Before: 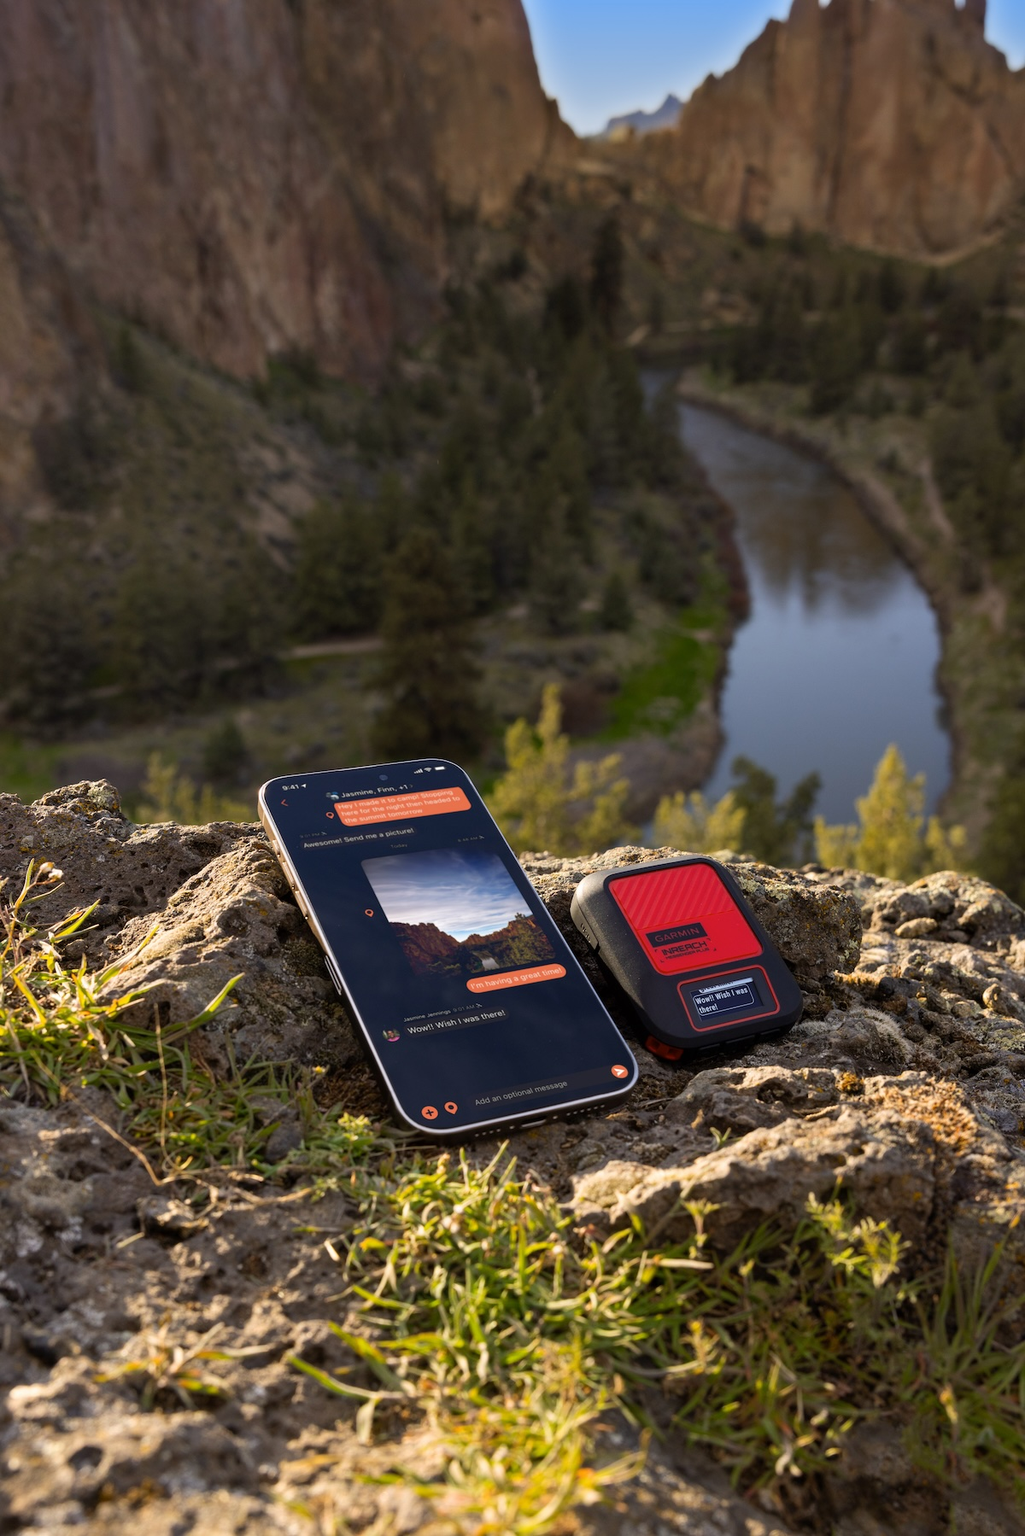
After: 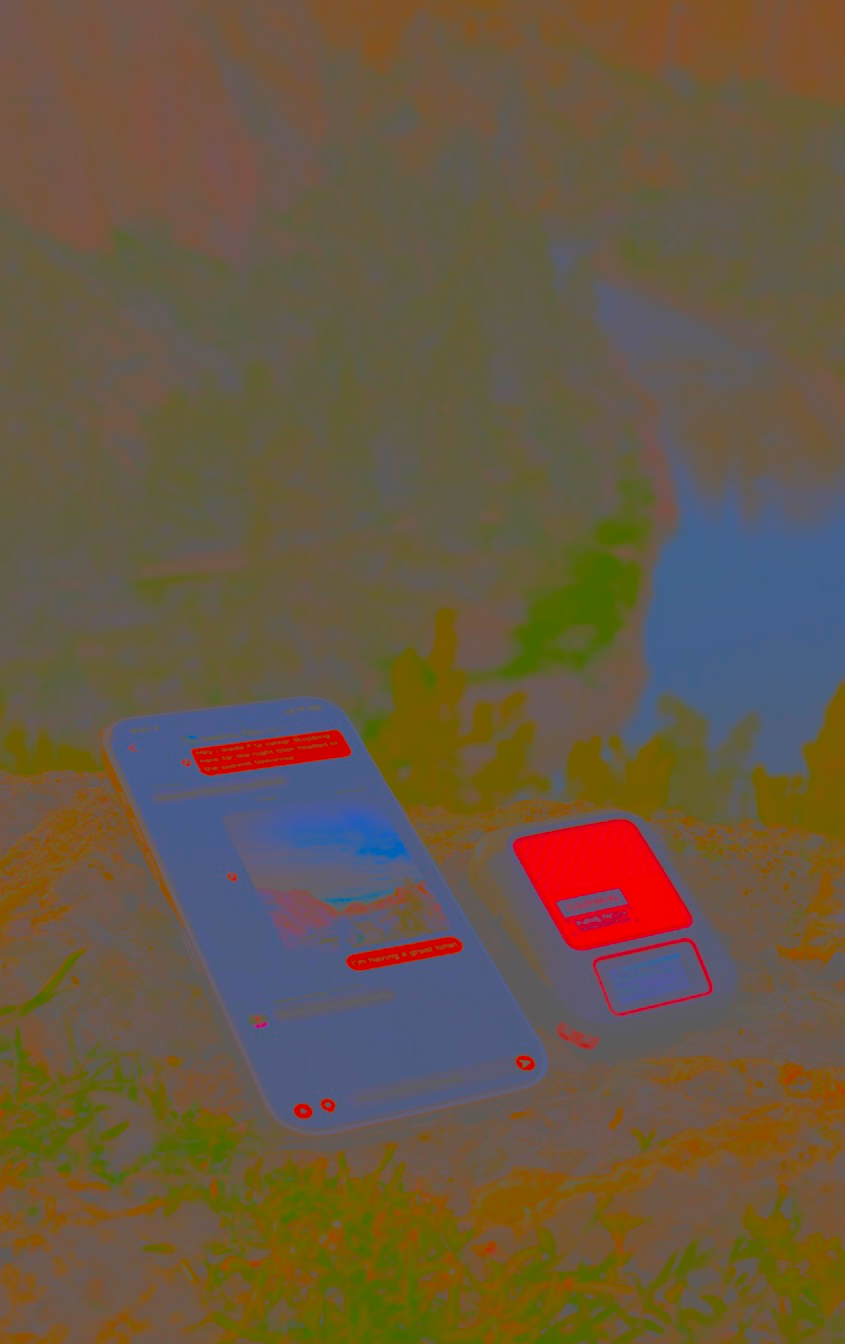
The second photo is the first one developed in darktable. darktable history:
contrast brightness saturation: contrast -0.971, brightness -0.159, saturation 0.74
crop and rotate: left 16.722%, top 10.737%, right 12.83%, bottom 14.552%
